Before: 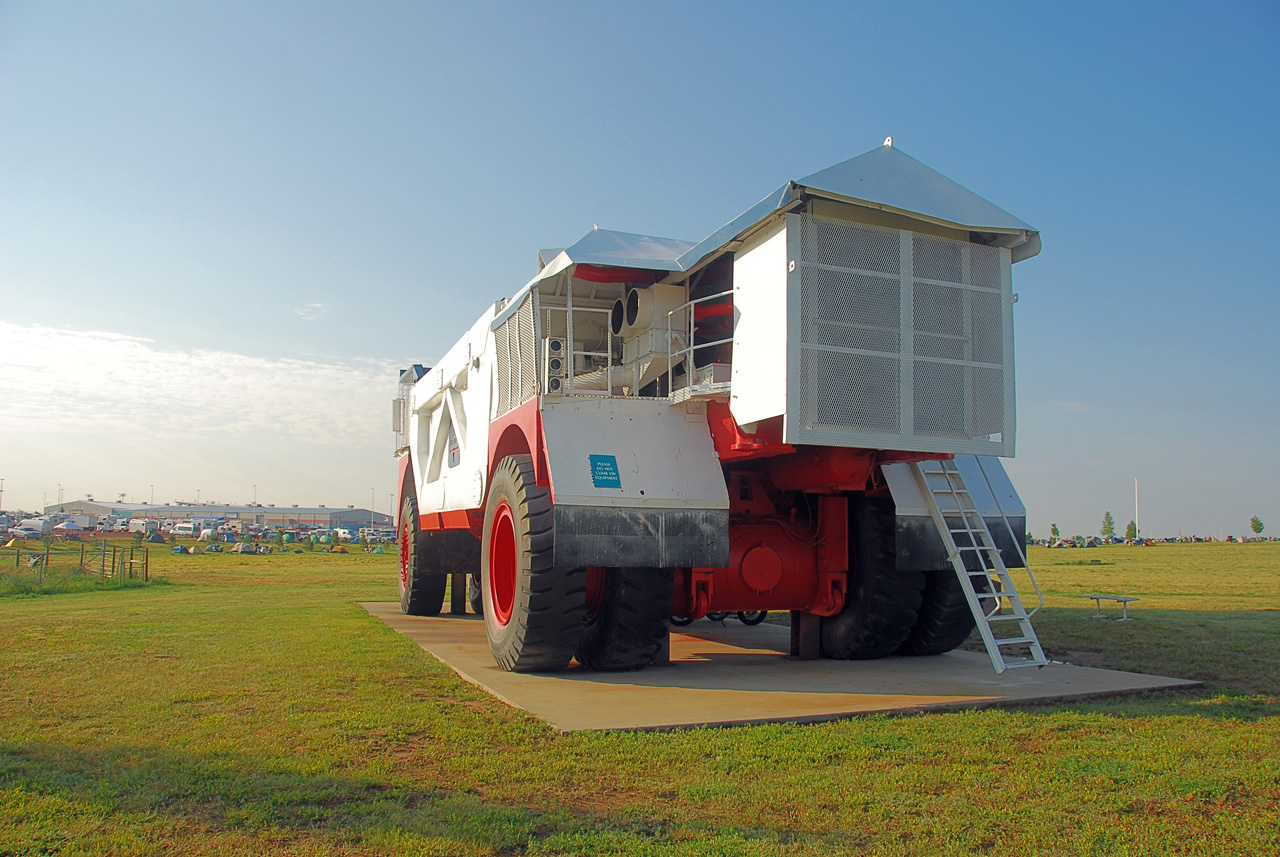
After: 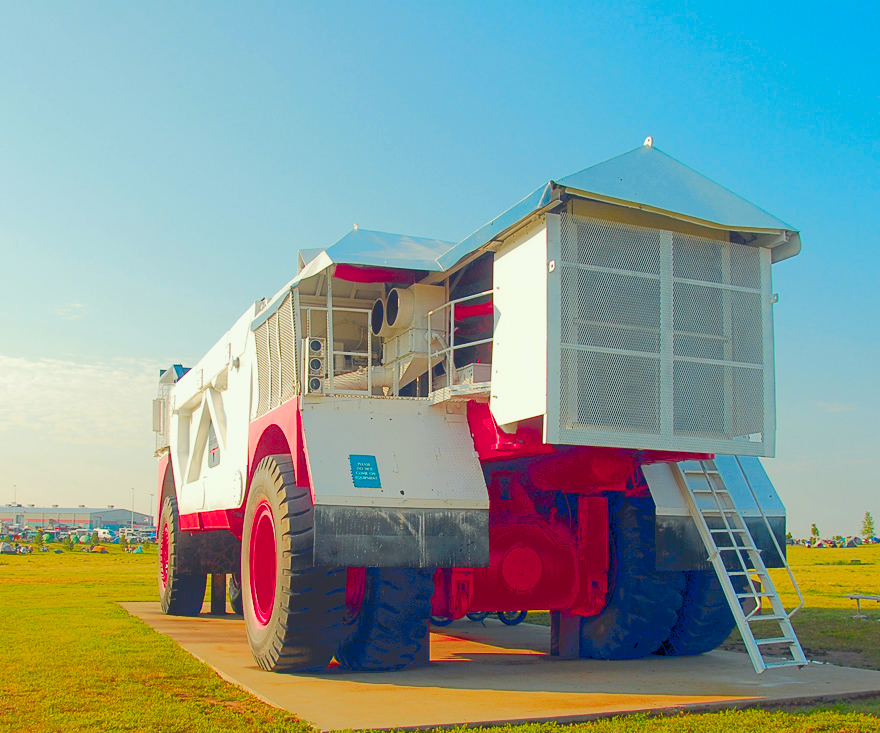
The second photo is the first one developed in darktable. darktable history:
tone curve: curves: ch0 [(0, 0) (0.003, 0.055) (0.011, 0.111) (0.025, 0.126) (0.044, 0.169) (0.069, 0.215) (0.1, 0.199) (0.136, 0.207) (0.177, 0.259) (0.224, 0.327) (0.277, 0.361) (0.335, 0.431) (0.399, 0.501) (0.468, 0.589) (0.543, 0.683) (0.623, 0.73) (0.709, 0.796) (0.801, 0.863) (0.898, 0.921) (1, 1)], color space Lab, linked channels, preserve colors none
crop: left 18.778%, right 12.408%, bottom 14.396%
color balance rgb: linear chroma grading › global chroma 13.197%, perceptual saturation grading › global saturation 20%, perceptual saturation grading › highlights -25.085%, perceptual saturation grading › shadows 24.605%, hue shift -10.04°, perceptual brilliance grading › global brilliance -0.99%, perceptual brilliance grading › highlights -1.4%, perceptual brilliance grading › mid-tones -1.775%, perceptual brilliance grading › shadows -1.112%
color correction: highlights a* -4.48, highlights b* 6.5
